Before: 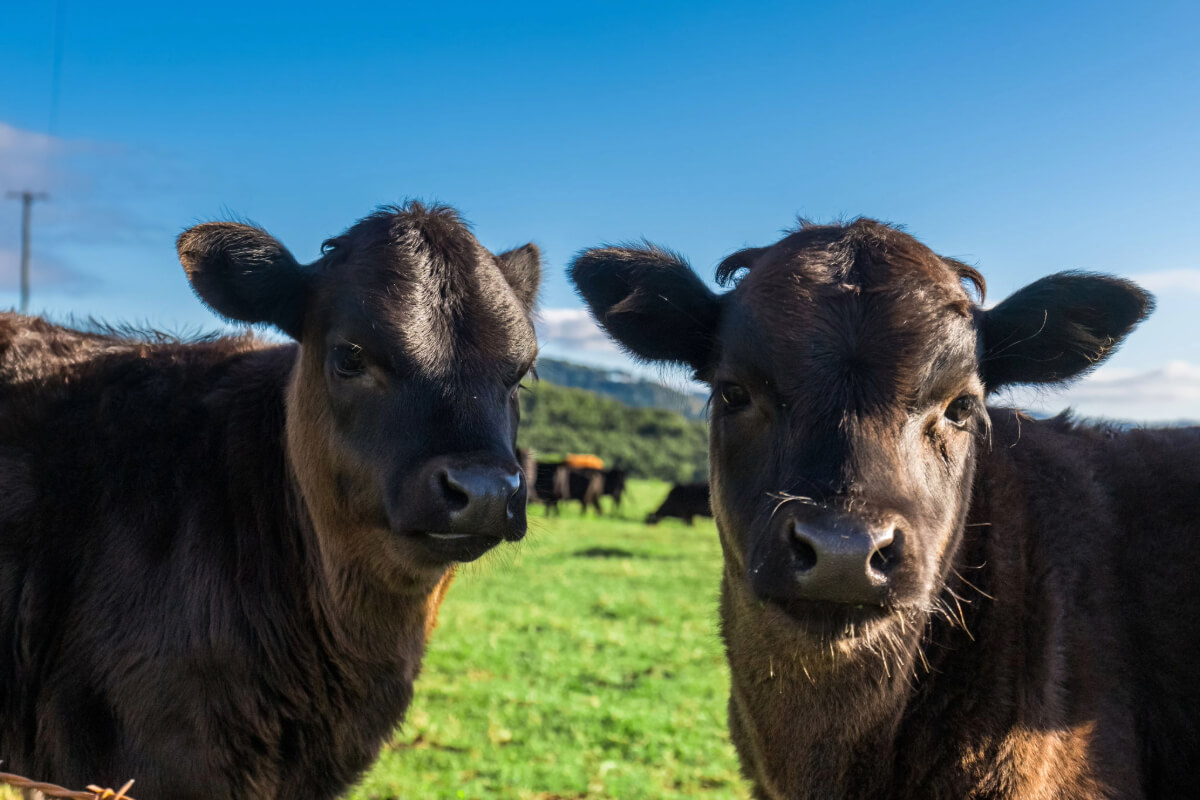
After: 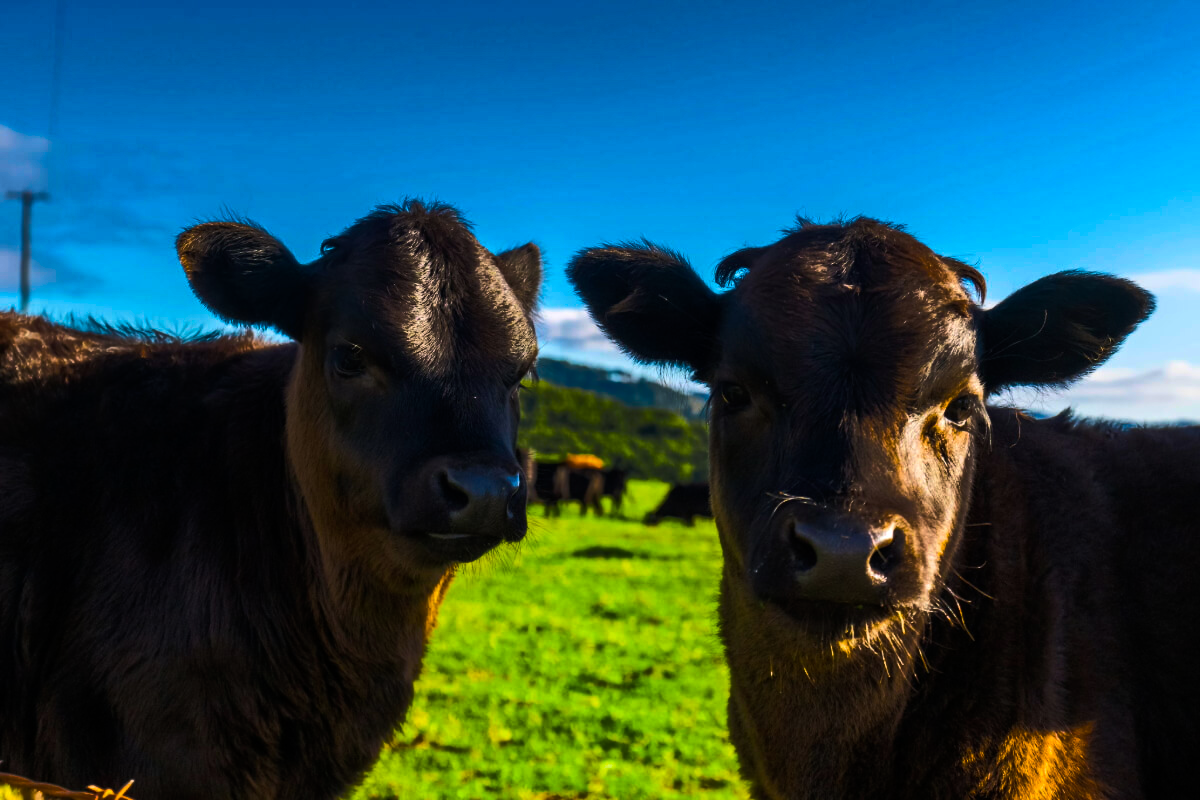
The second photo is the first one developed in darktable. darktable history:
tone equalizer: on, module defaults
color balance rgb: linear chroma grading › global chroma 40.15%, perceptual saturation grading › global saturation 60.58%, perceptual saturation grading › highlights 20.44%, perceptual saturation grading › shadows -50.36%, perceptual brilliance grading › highlights 2.19%, perceptual brilliance grading › mid-tones -50.36%, perceptual brilliance grading › shadows -50.36%
